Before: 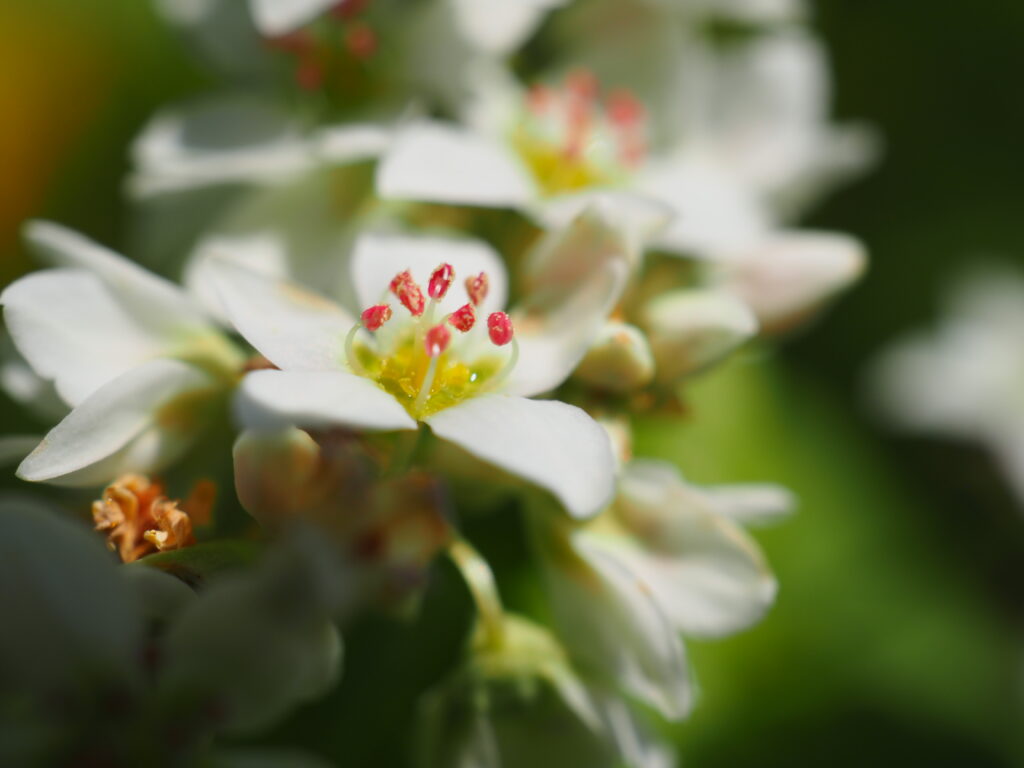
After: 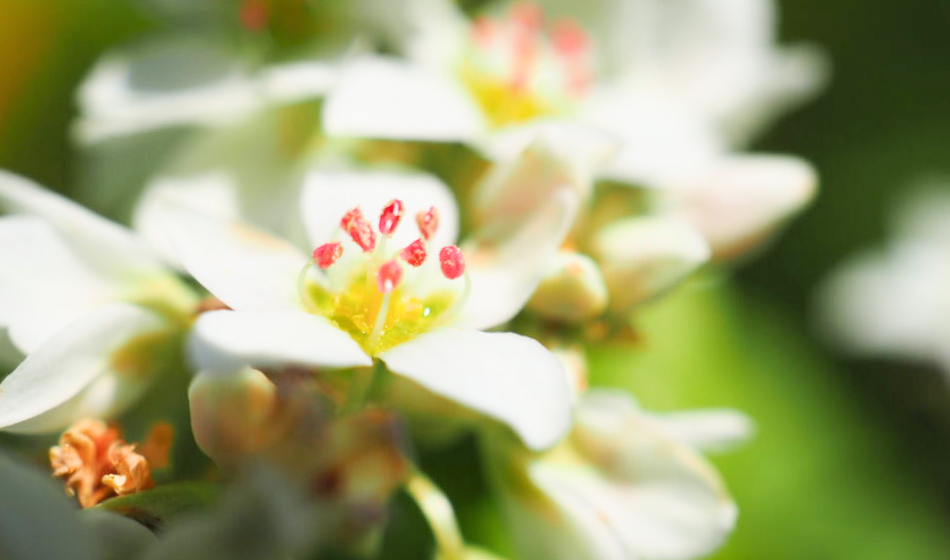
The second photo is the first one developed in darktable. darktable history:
crop: left 5.596%, top 10.314%, right 3.534%, bottom 19.395%
rotate and perspective: rotation -1.75°, automatic cropping off
filmic rgb: white relative exposure 3.9 EV, hardness 4.26
exposure: black level correction 0, exposure 1.3 EV, compensate highlight preservation false
